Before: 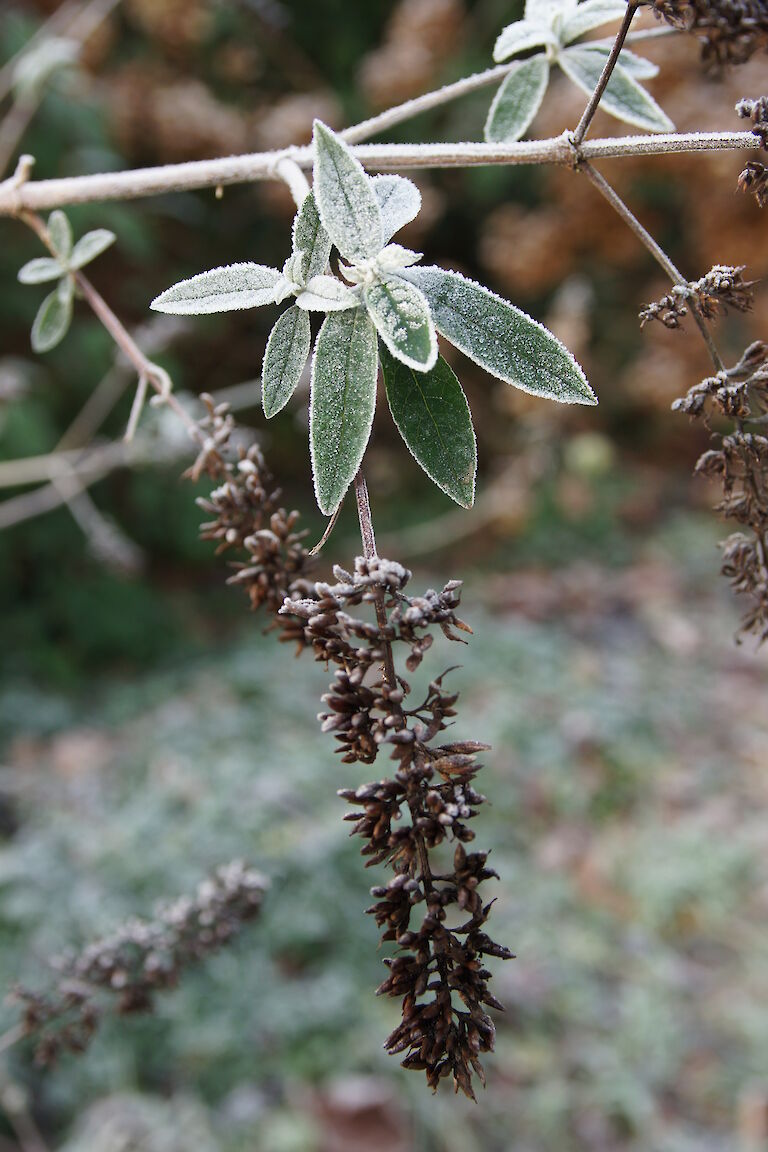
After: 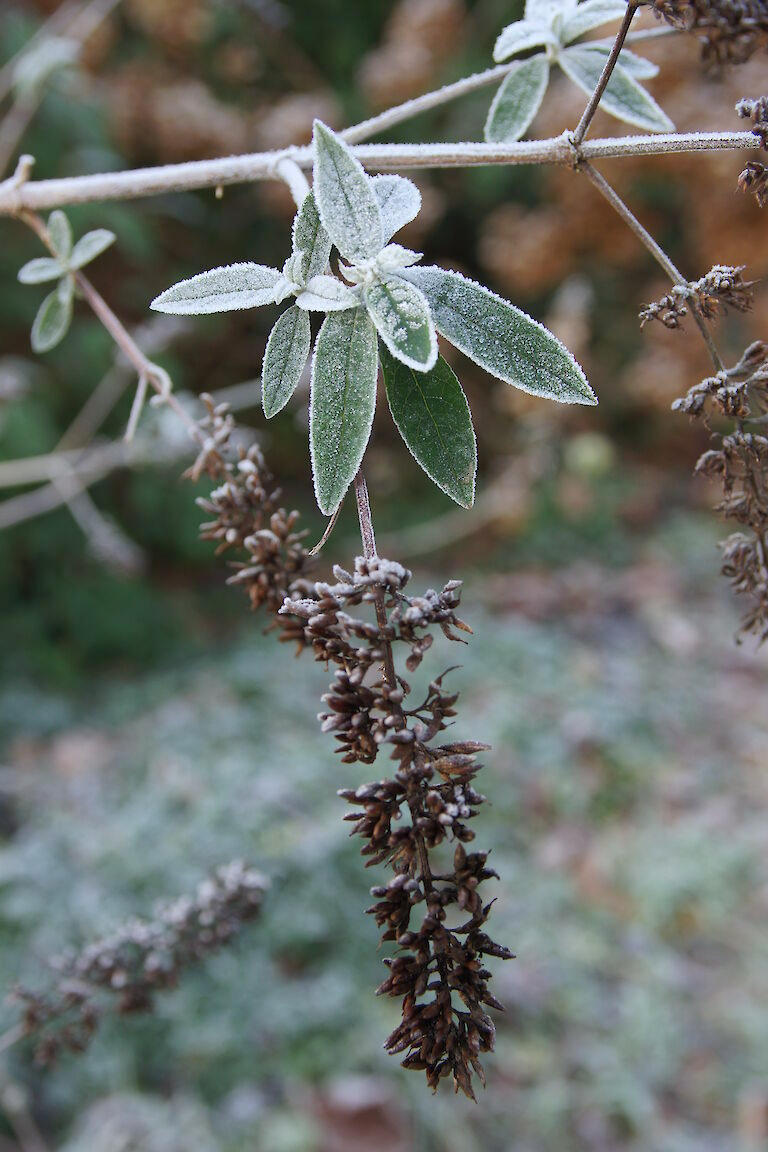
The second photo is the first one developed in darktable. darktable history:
white balance: red 0.967, blue 1.049
shadows and highlights: on, module defaults
